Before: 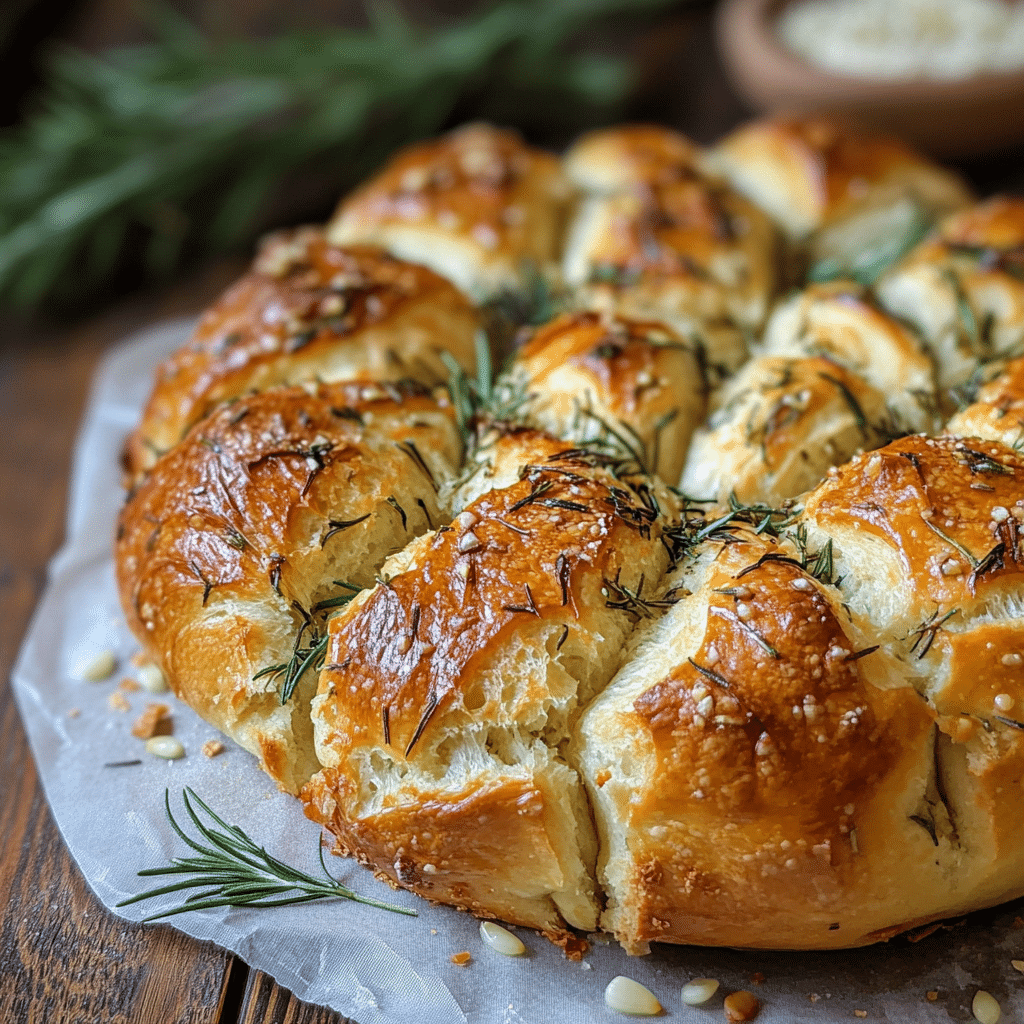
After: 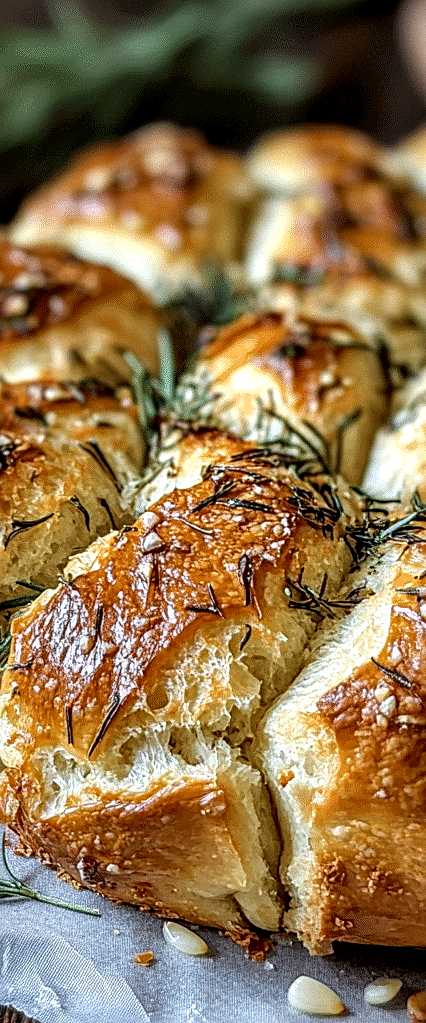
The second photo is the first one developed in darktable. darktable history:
crop: left 31.013%, right 27.306%
sharpen: on, module defaults
local contrast: detail 160%
